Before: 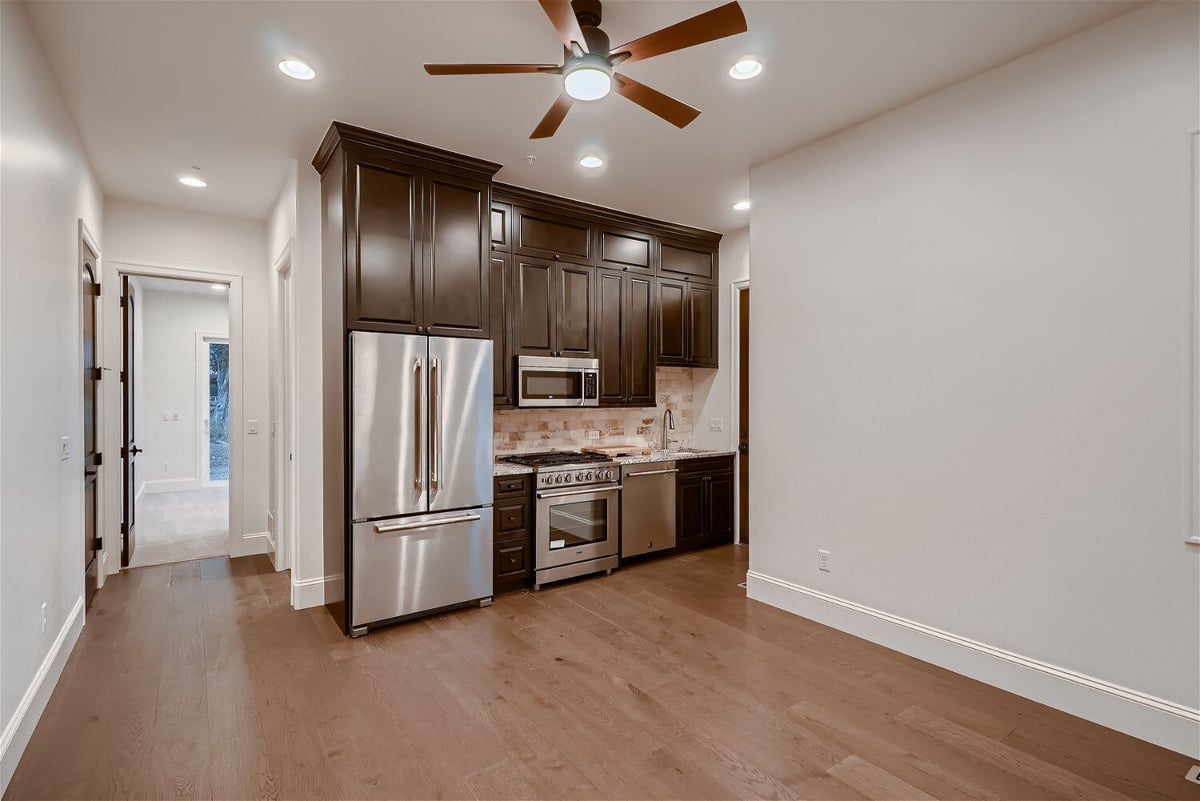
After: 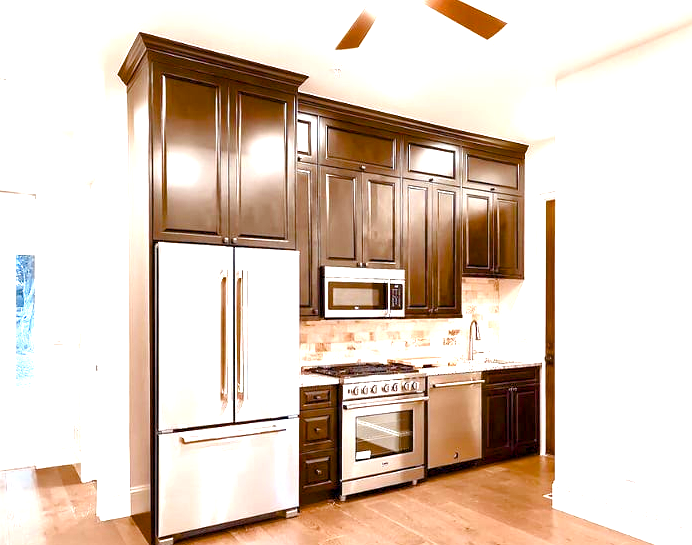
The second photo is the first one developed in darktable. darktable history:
color balance rgb: shadows lift › chroma 2.896%, shadows lift › hue 281.36°, global offset › luminance -0.237%, perceptual saturation grading › global saturation 14.307%, perceptual saturation grading › highlights -30.705%, perceptual saturation grading › shadows 51.697%, global vibrance 24.223%
crop: left 16.197%, top 11.217%, right 26.088%, bottom 20.623%
exposure: black level correction 0, exposure 2.001 EV, compensate highlight preservation false
